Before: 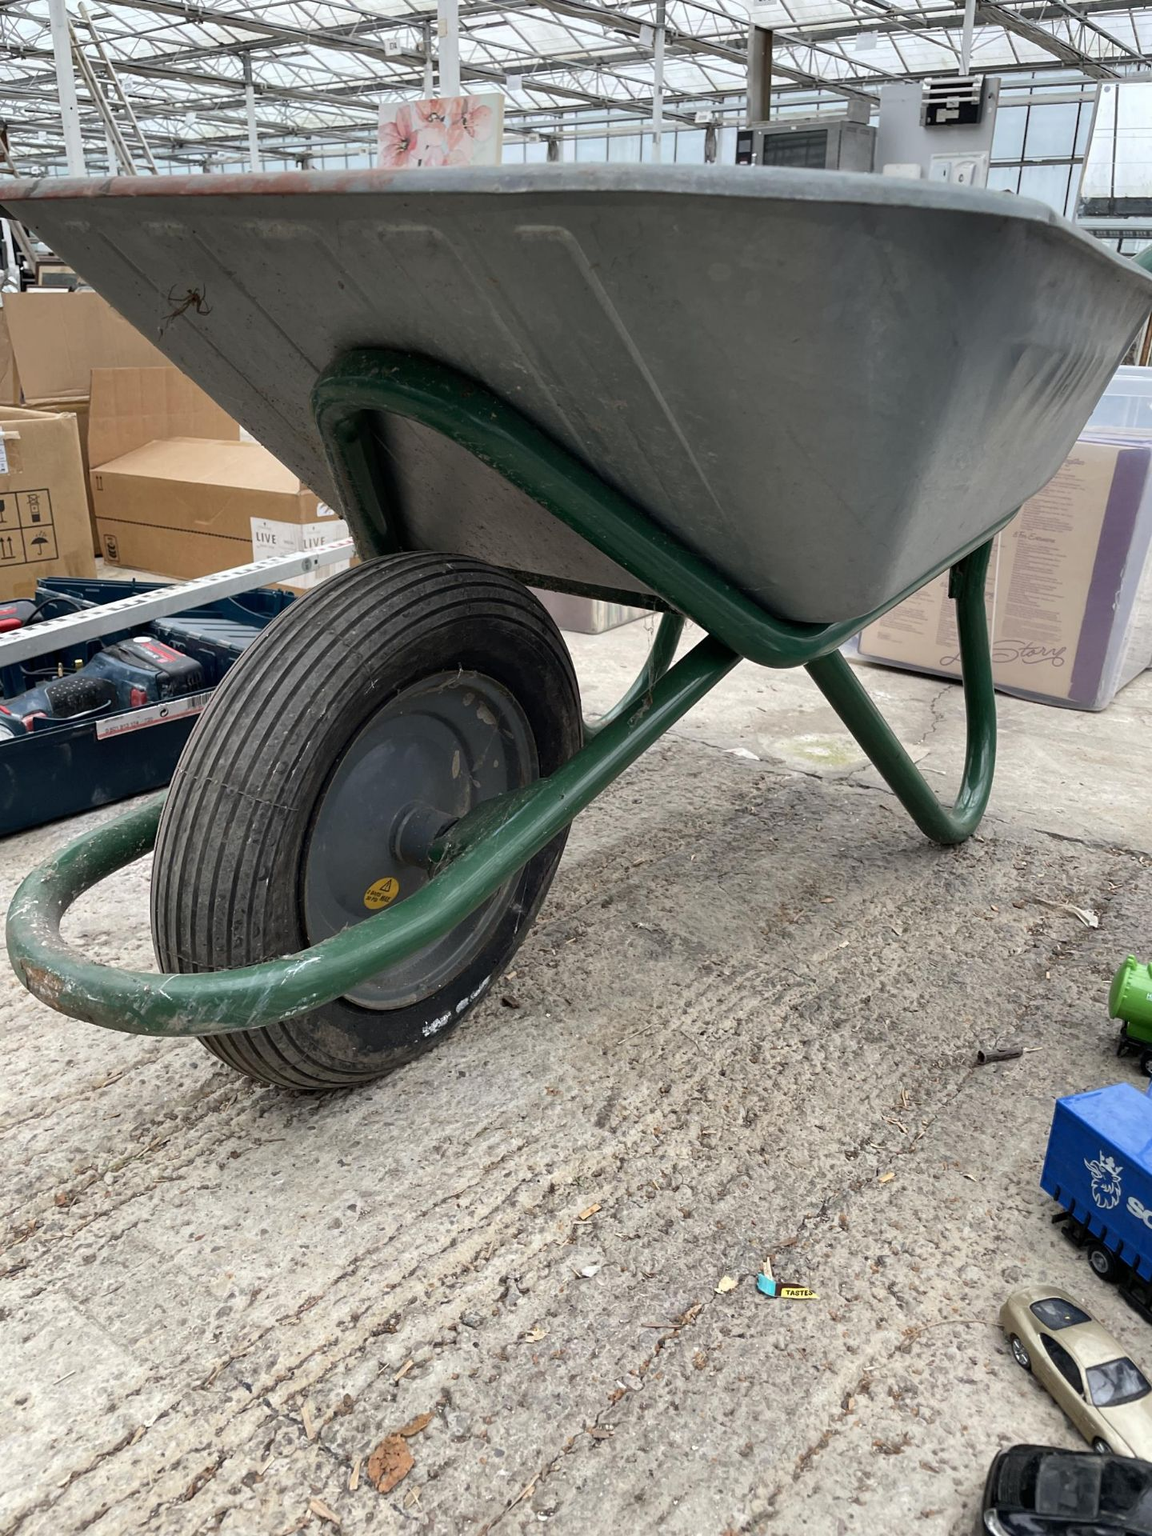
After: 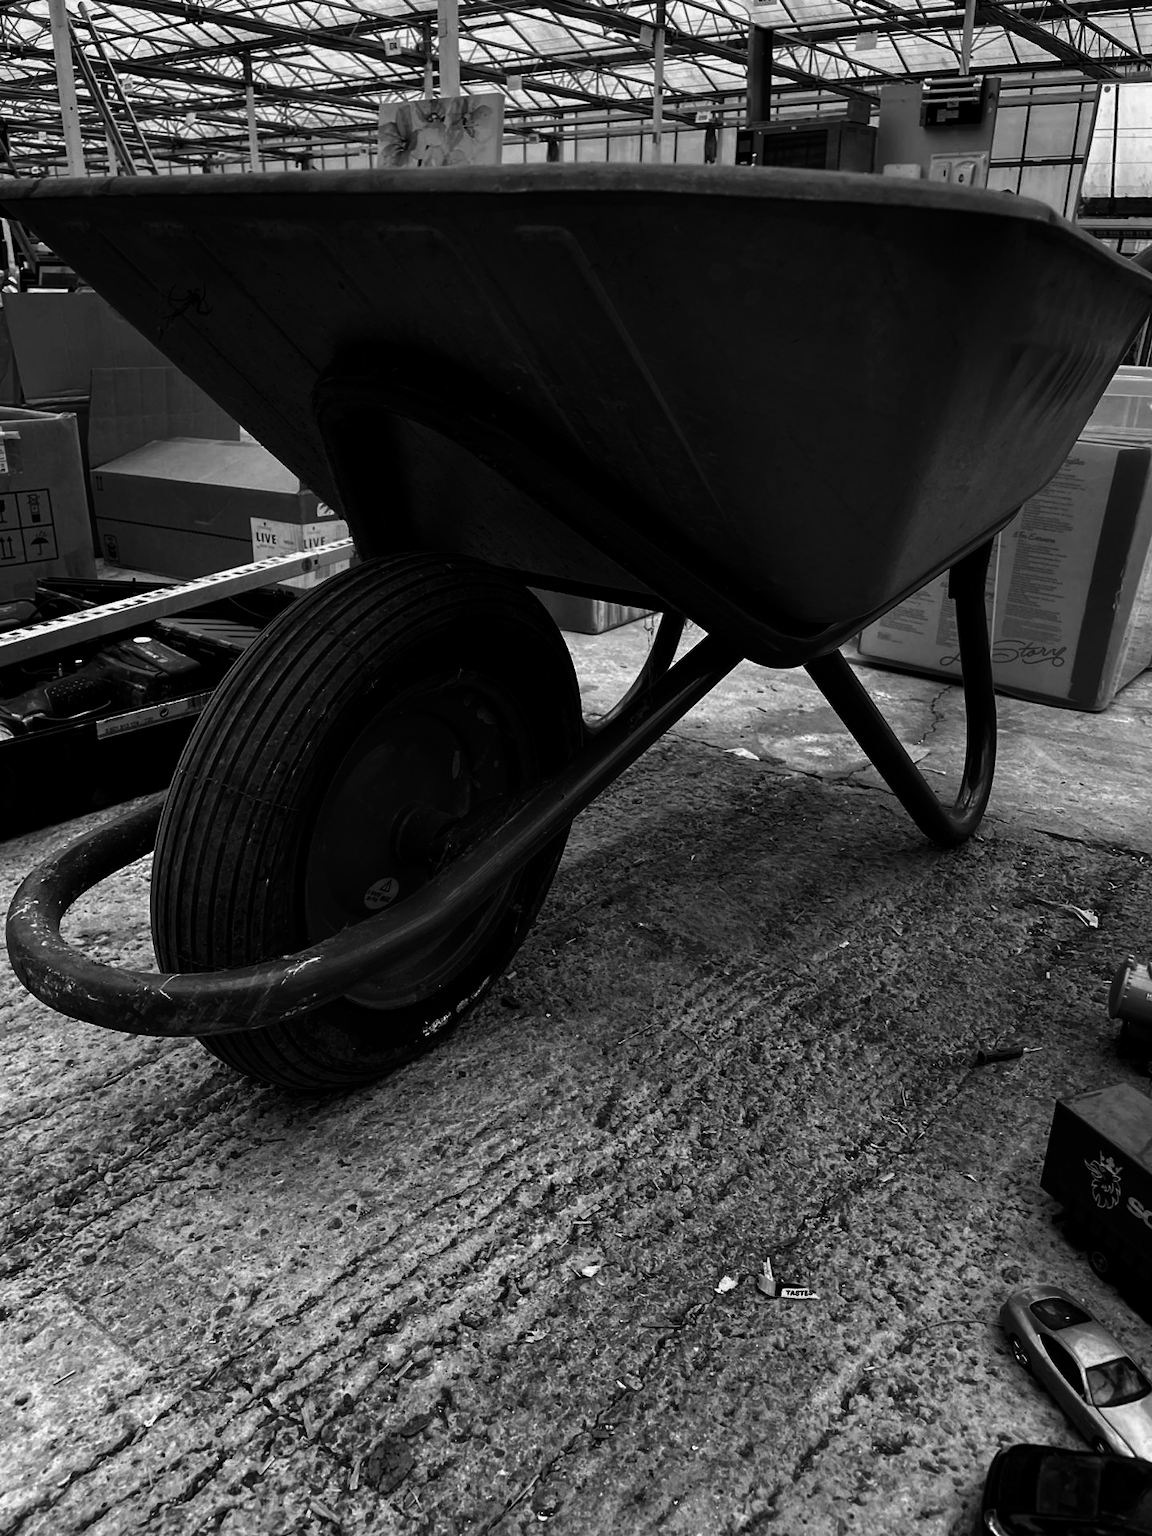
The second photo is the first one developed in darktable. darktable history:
velvia: strength 17%
contrast brightness saturation: contrast 0.02, brightness -1, saturation -1
